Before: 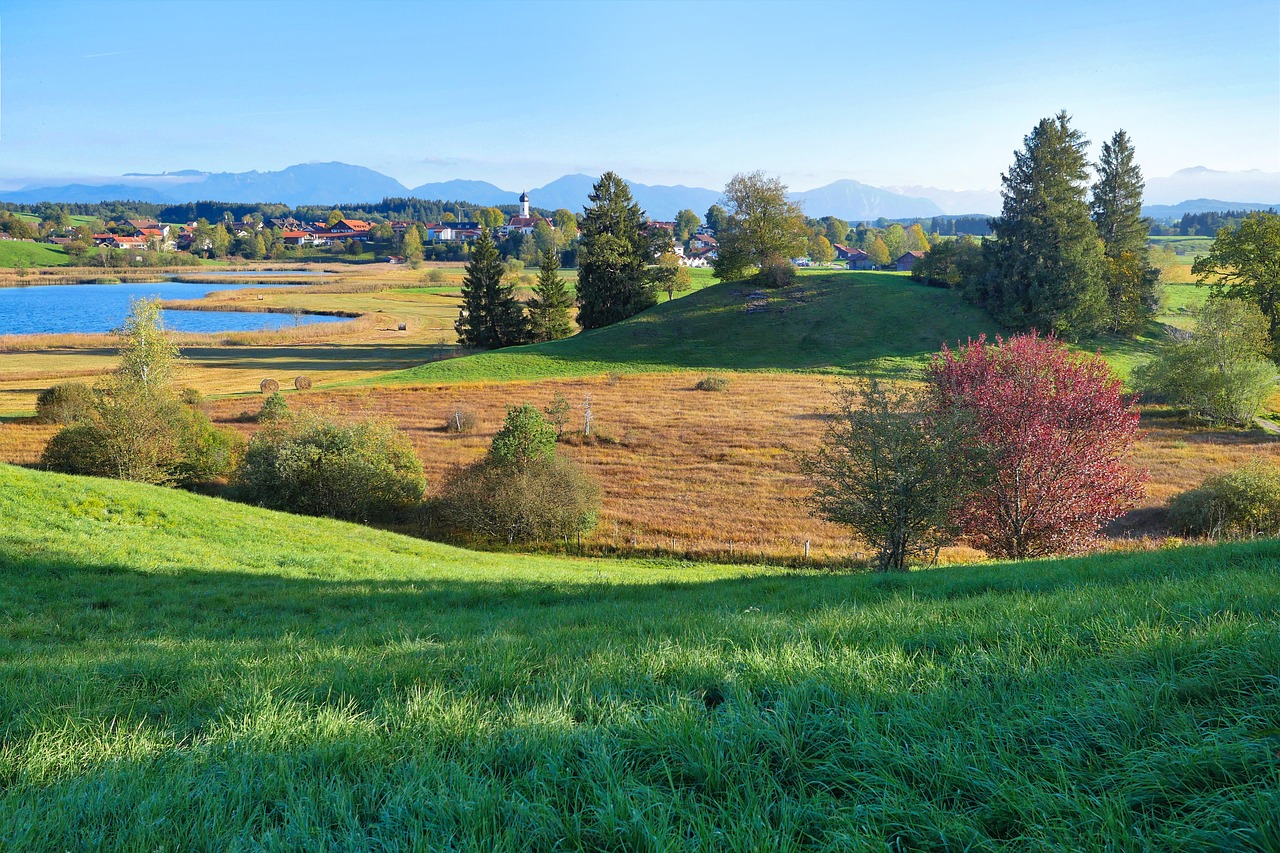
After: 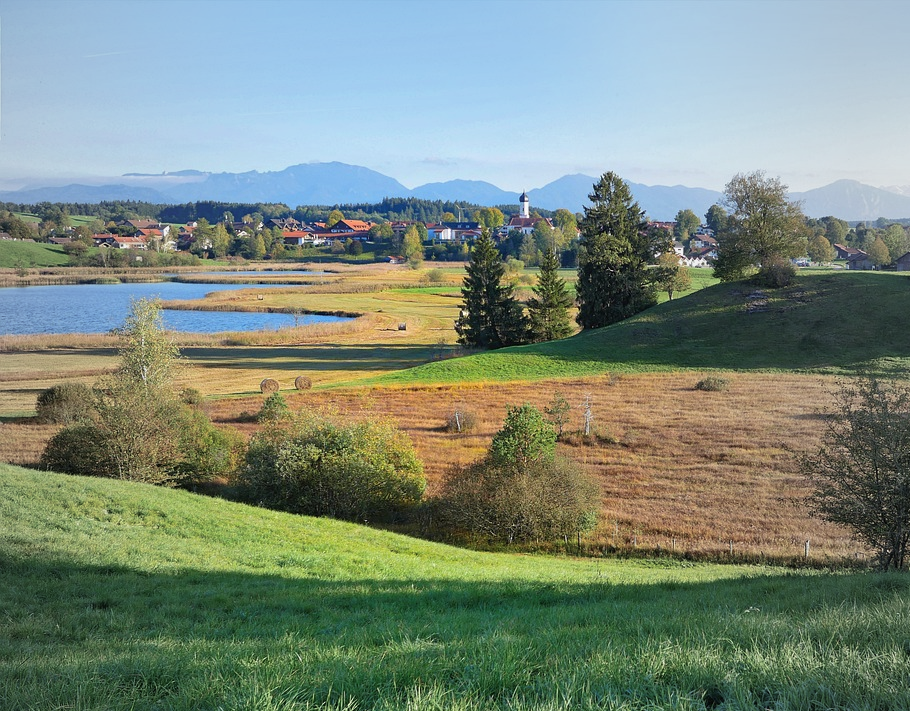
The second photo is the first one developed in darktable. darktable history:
crop: right 28.885%, bottom 16.626%
vignetting: fall-off start 18.21%, fall-off radius 137.95%, brightness -0.207, center (-0.078, 0.066), width/height ratio 0.62, shape 0.59
